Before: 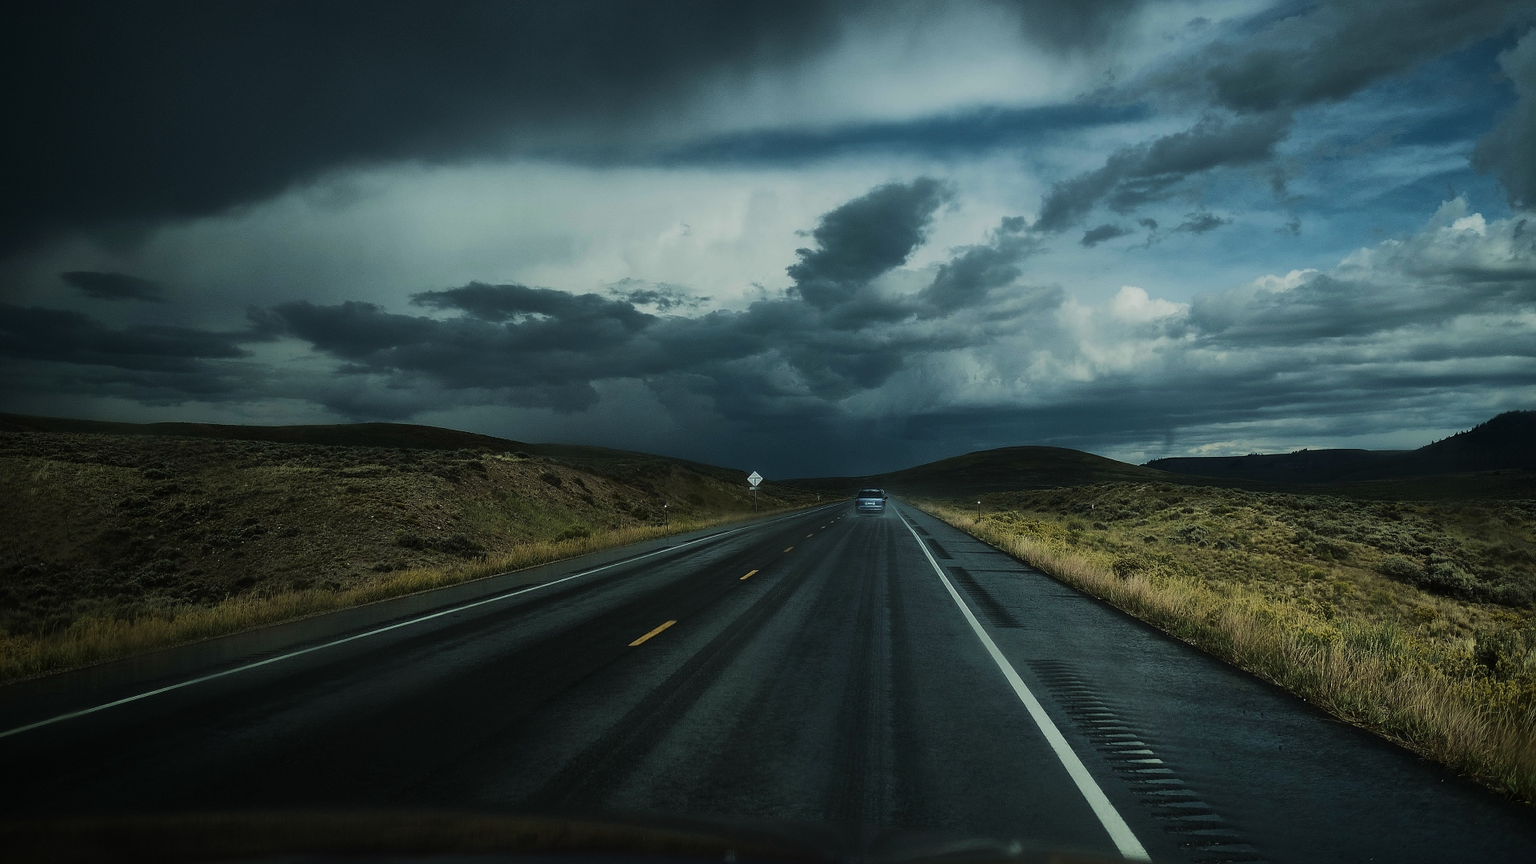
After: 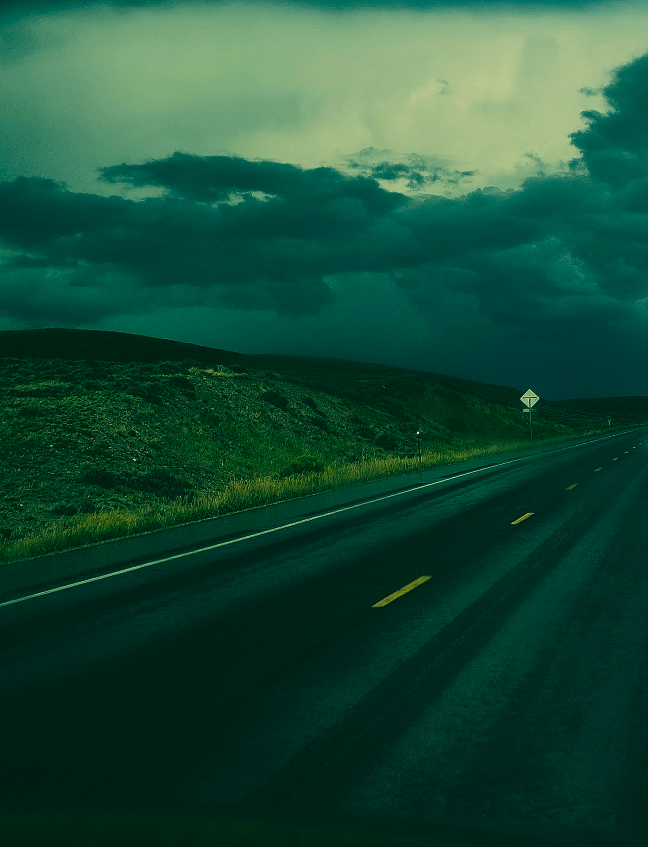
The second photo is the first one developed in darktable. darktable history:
crop and rotate: left 21.58%, top 18.564%, right 44.627%, bottom 2.997%
color correction: highlights a* 1.71, highlights b* 34.2, shadows a* -37.25, shadows b* -5.6
